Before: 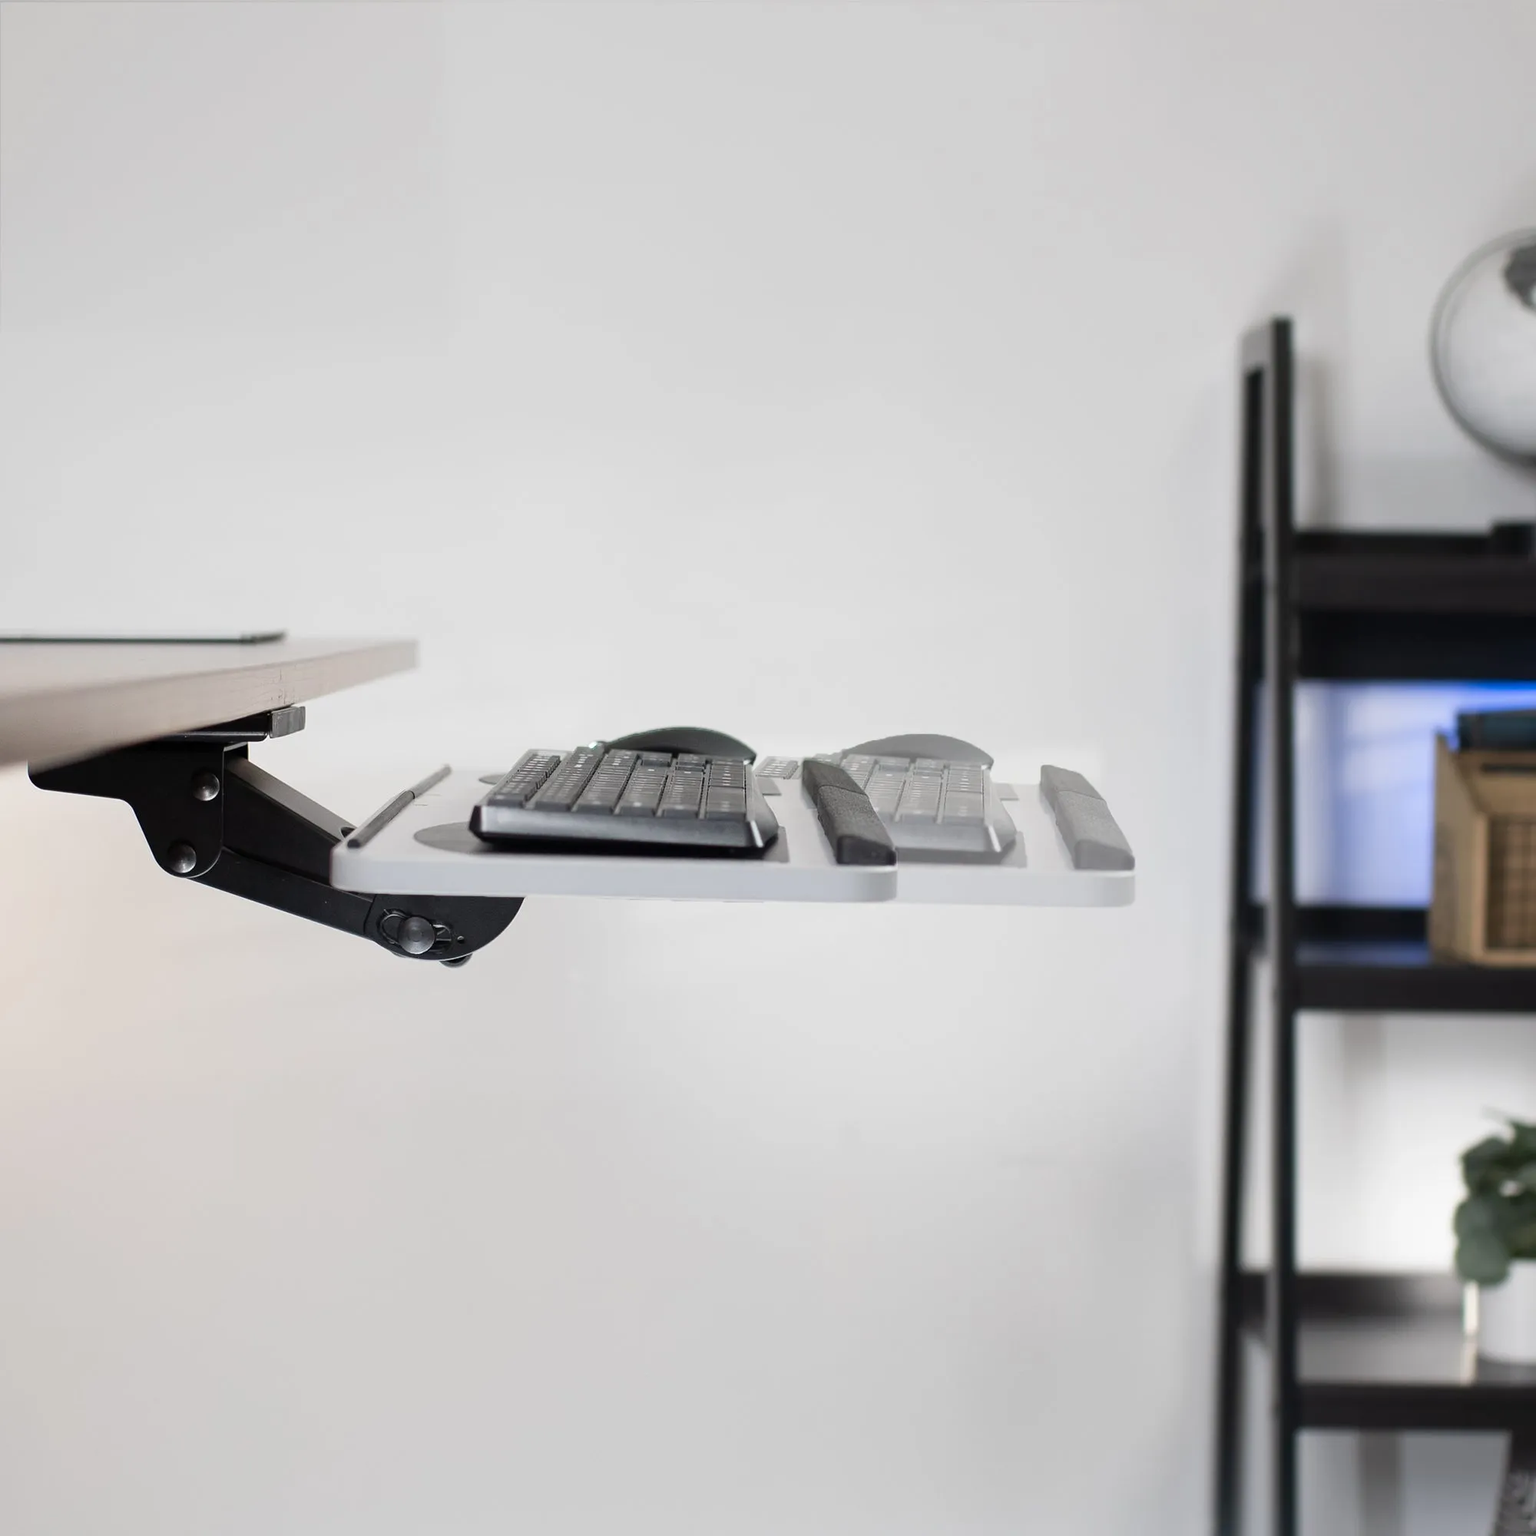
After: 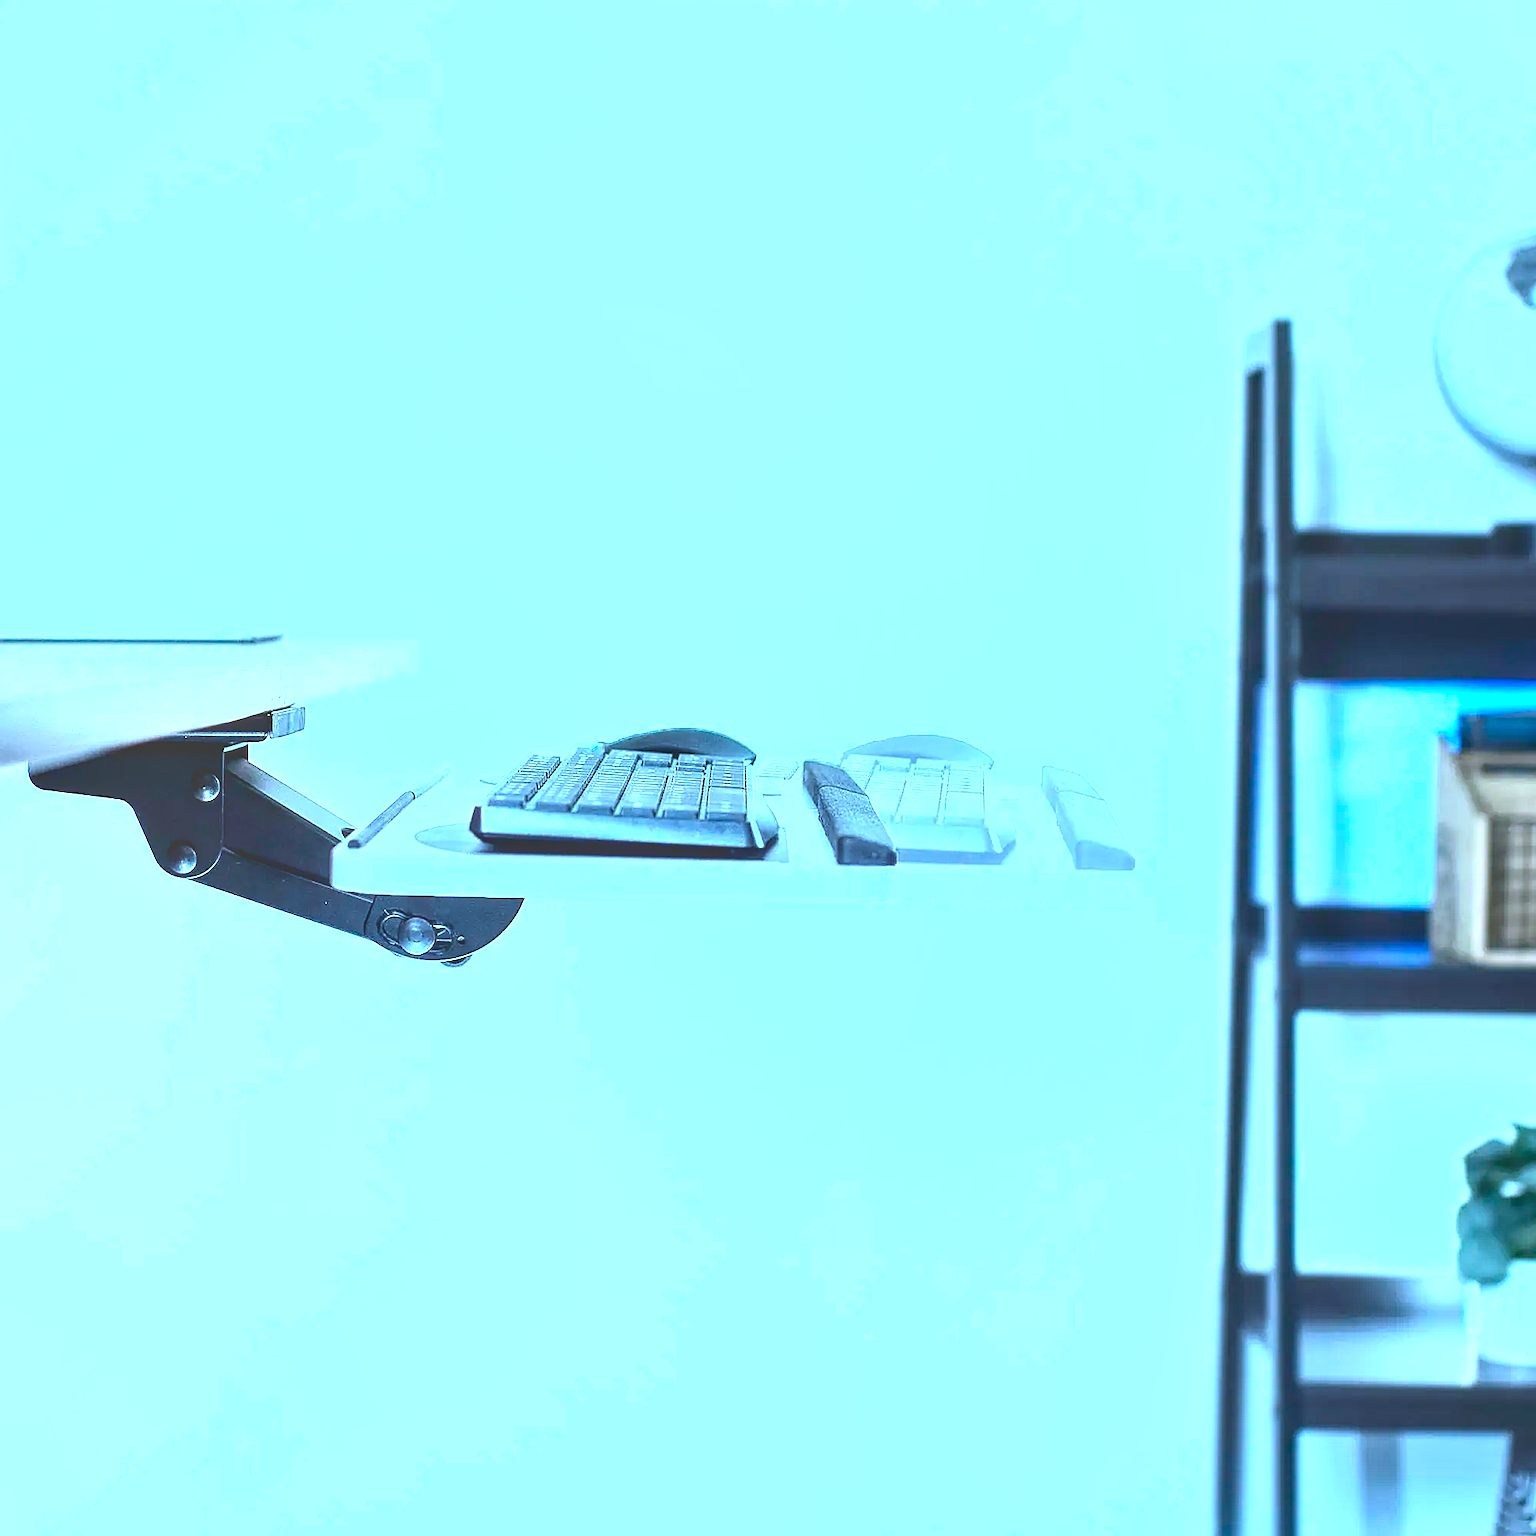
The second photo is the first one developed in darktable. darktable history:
exposure: black level correction 0.002, exposure 1.32 EV, compensate highlight preservation false
local contrast: highlights 76%, shadows 55%, detail 176%, midtone range 0.211
sharpen: radius 1.393, amount 1.264, threshold 0.844
contrast equalizer: y [[0.5, 0.5, 0.501, 0.63, 0.504, 0.5], [0.5 ×6], [0.5 ×6], [0 ×6], [0 ×6]], mix -0.281
contrast brightness saturation: contrast 0.21, brightness -0.104, saturation 0.211
crop: left 0.008%
tone equalizer: smoothing diameter 24.86%, edges refinement/feathering 10.52, preserve details guided filter
color calibration: illuminant custom, x 0.432, y 0.395, temperature 3086.76 K
